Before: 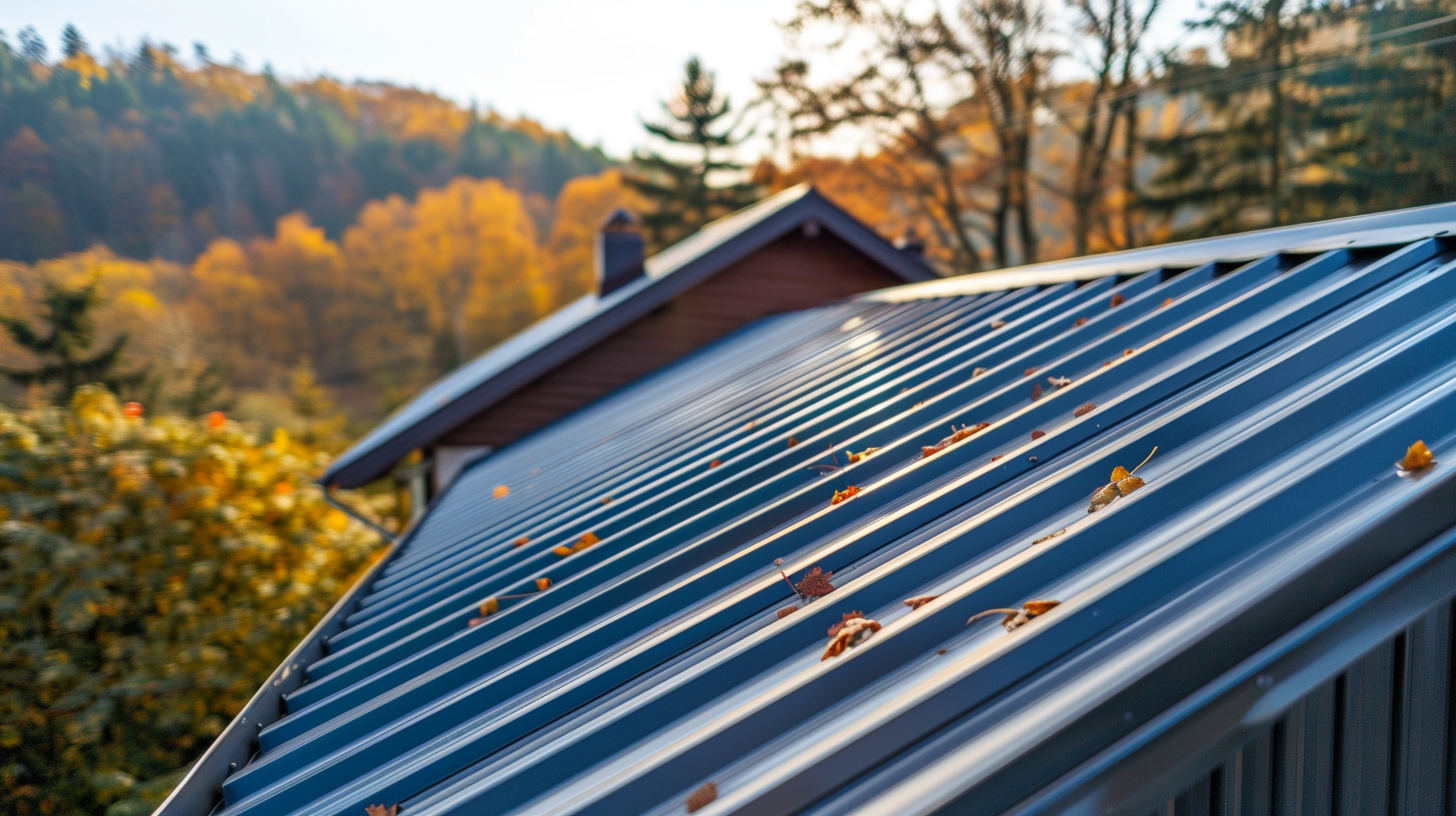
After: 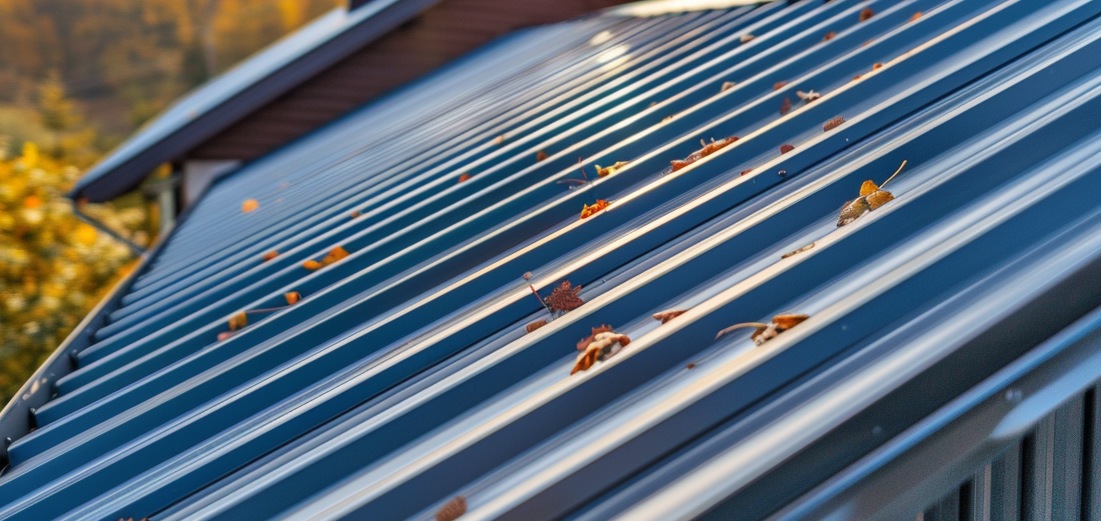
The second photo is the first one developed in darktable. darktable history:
shadows and highlights: shadows 75, highlights -60.85, soften with gaussian
crop and rotate: left 17.299%, top 35.115%, right 7.015%, bottom 1.024%
